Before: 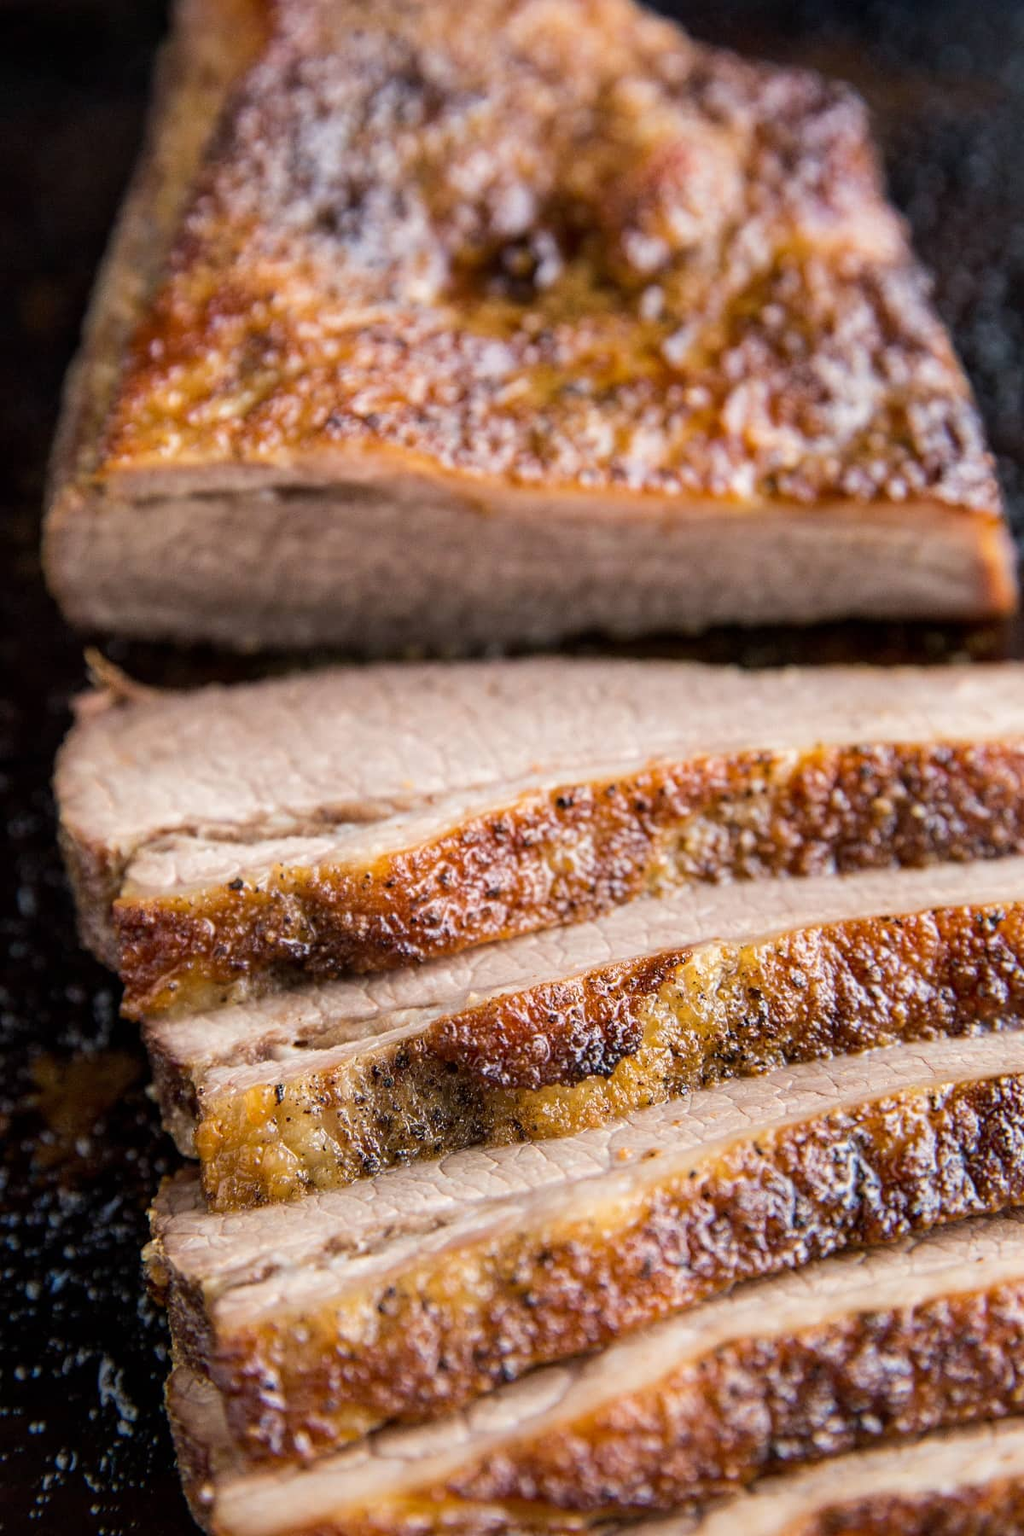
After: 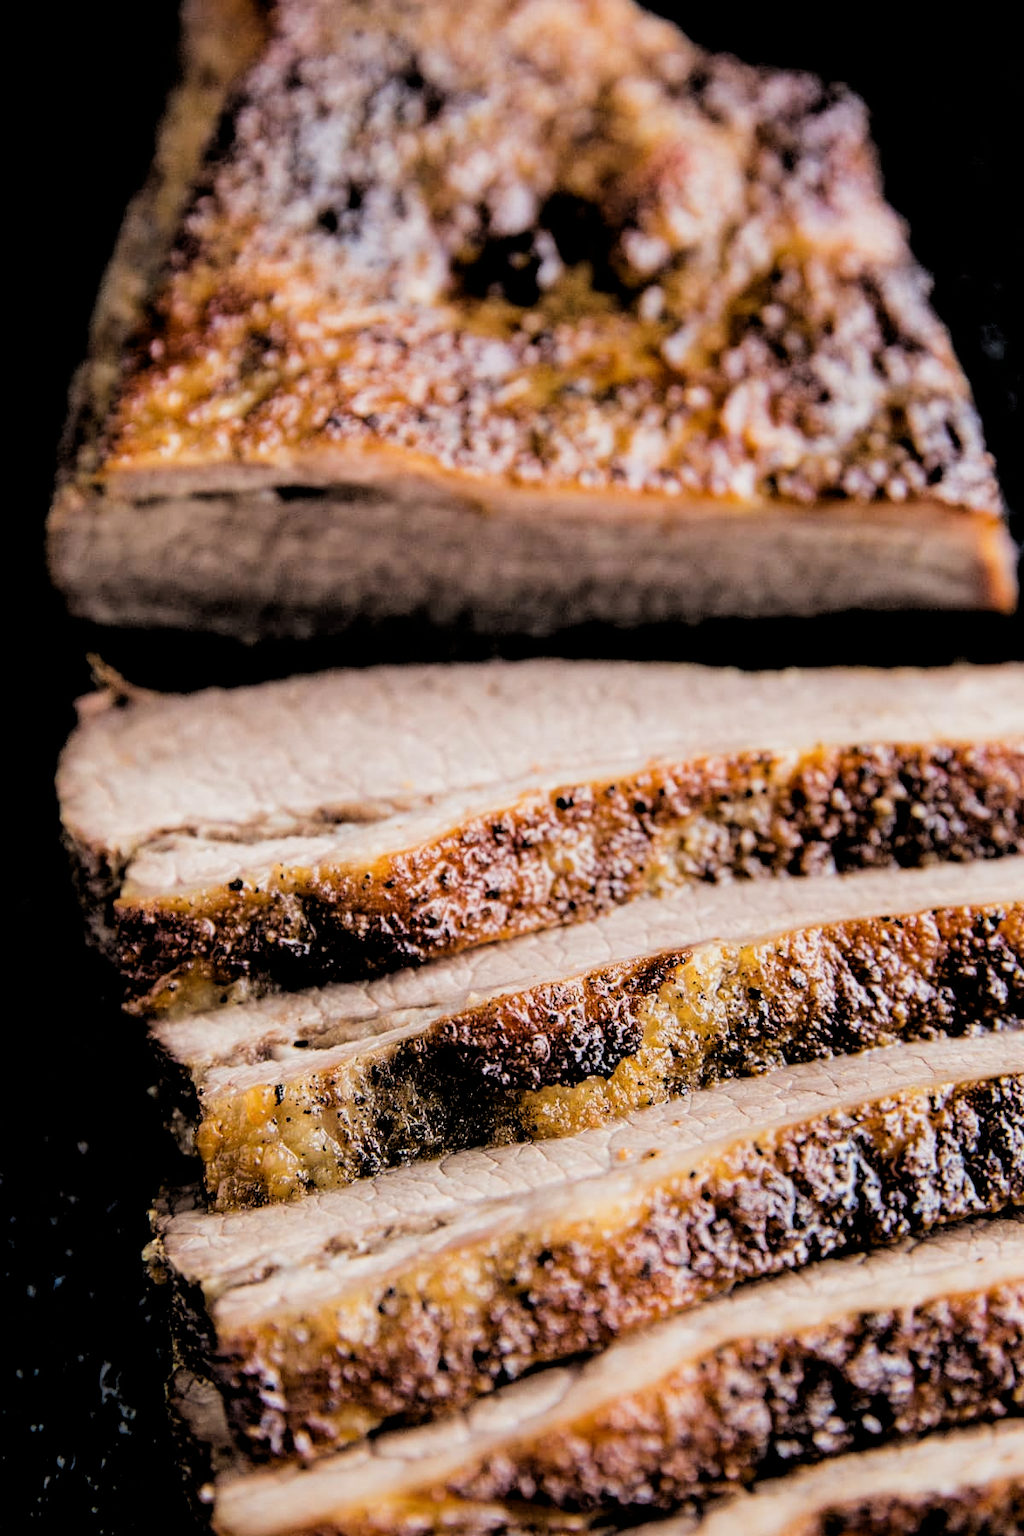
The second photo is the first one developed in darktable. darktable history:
rgb levels: levels [[0.034, 0.472, 0.904], [0, 0.5, 1], [0, 0.5, 1]]
filmic rgb: black relative exposure -5 EV, white relative exposure 3.5 EV, hardness 3.19, contrast 1.2, highlights saturation mix -50%
